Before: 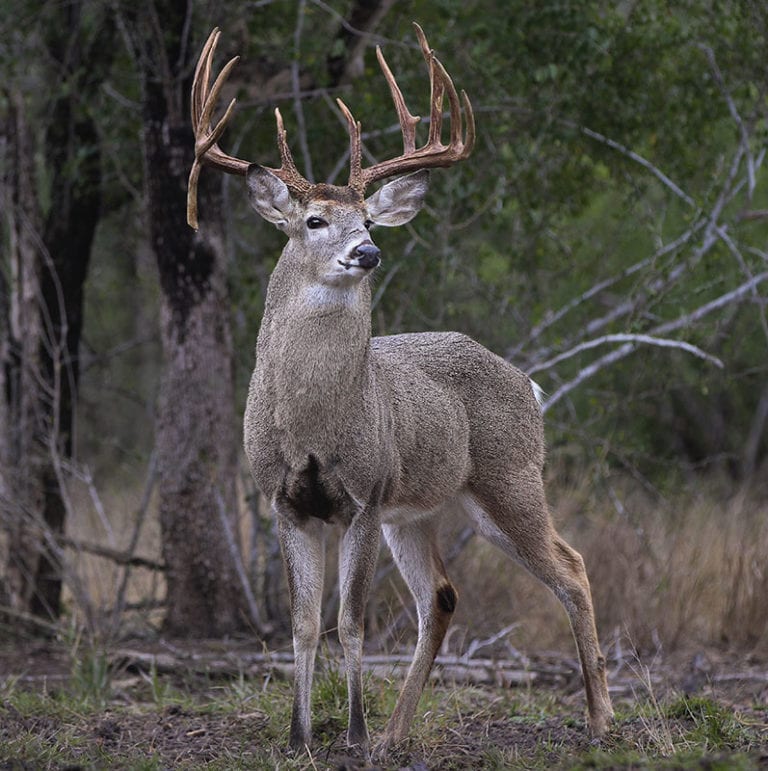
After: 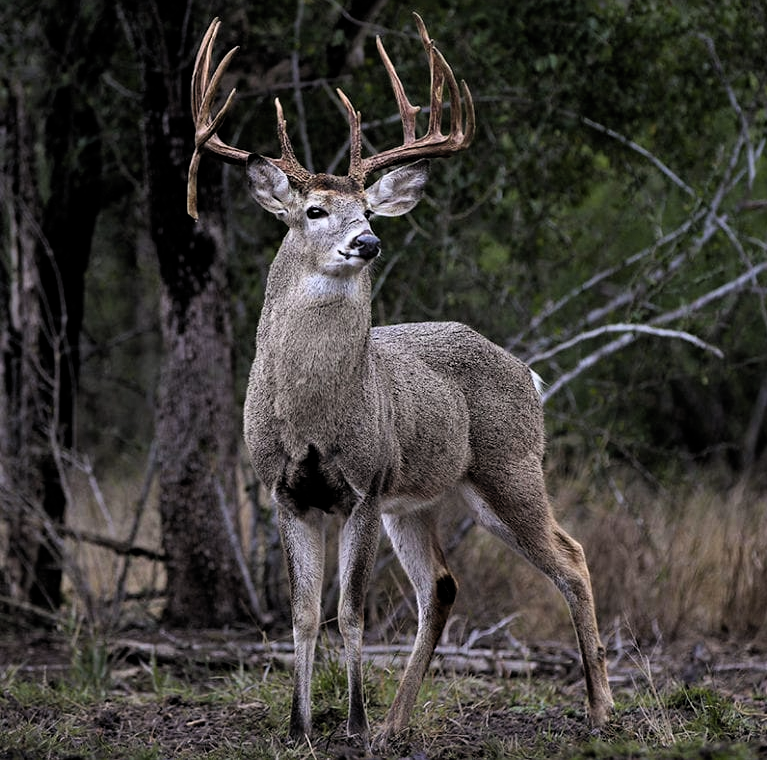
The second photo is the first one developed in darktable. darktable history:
haze removal: compatibility mode true, adaptive false
filmic rgb: black relative exposure -8.73 EV, white relative exposure 2.64 EV, target black luminance 0%, target white luminance 99.931%, hardness 6.26, latitude 75.5%, contrast 1.325, highlights saturation mix -5.62%, color science v6 (2022)
crop: top 1.305%, right 0.037%
